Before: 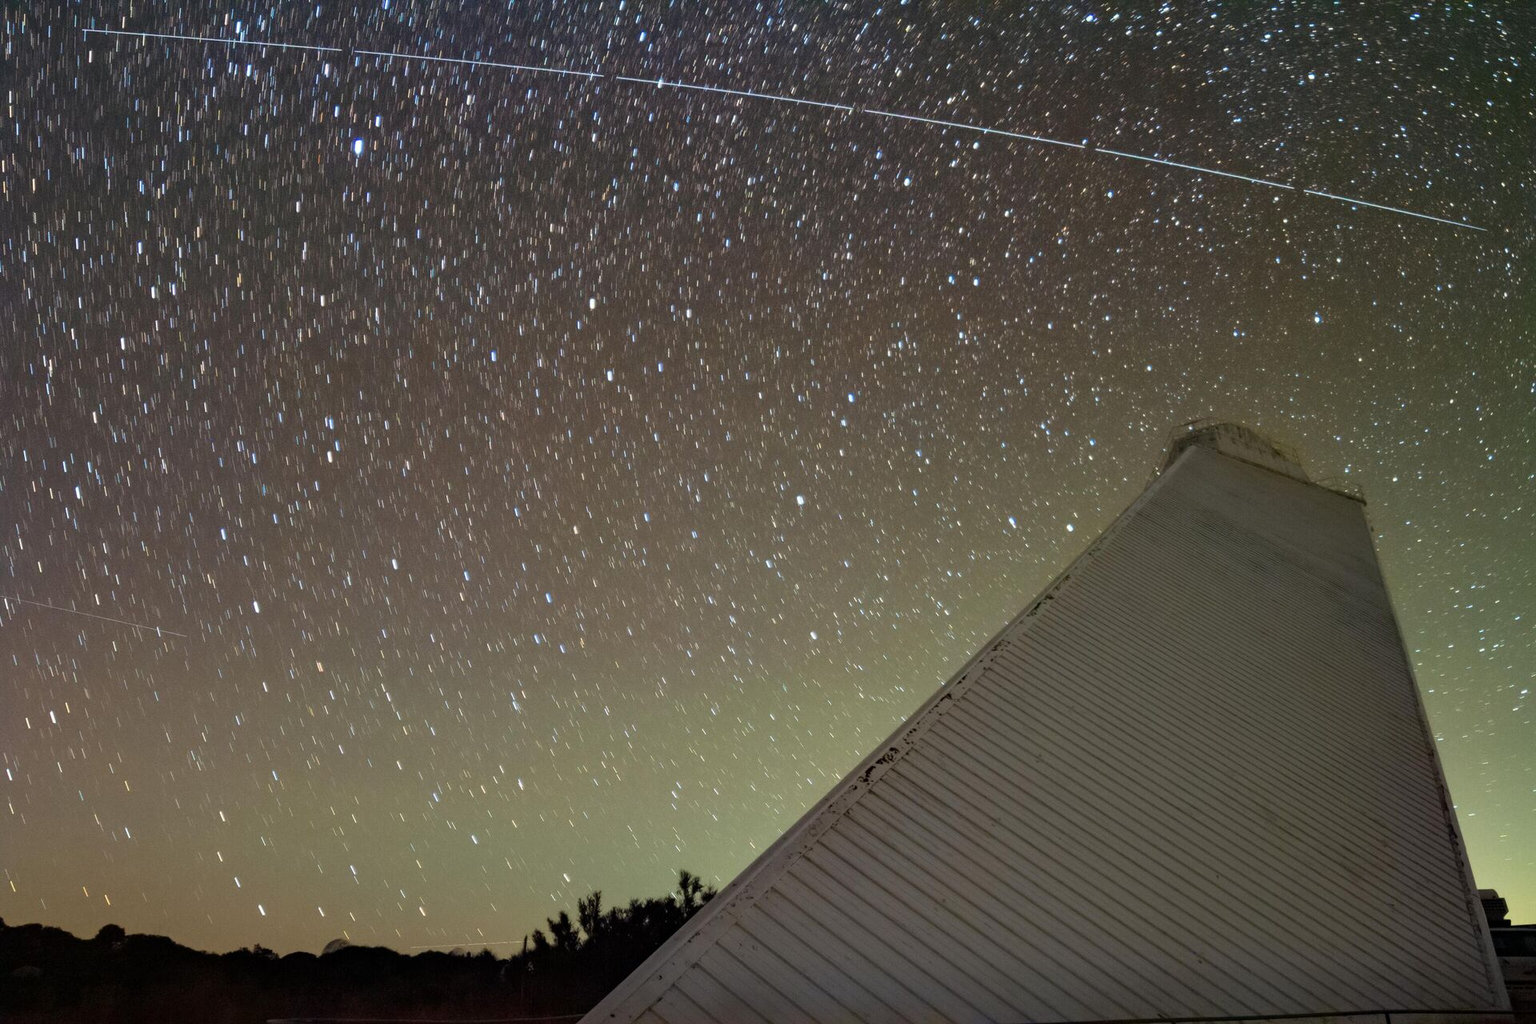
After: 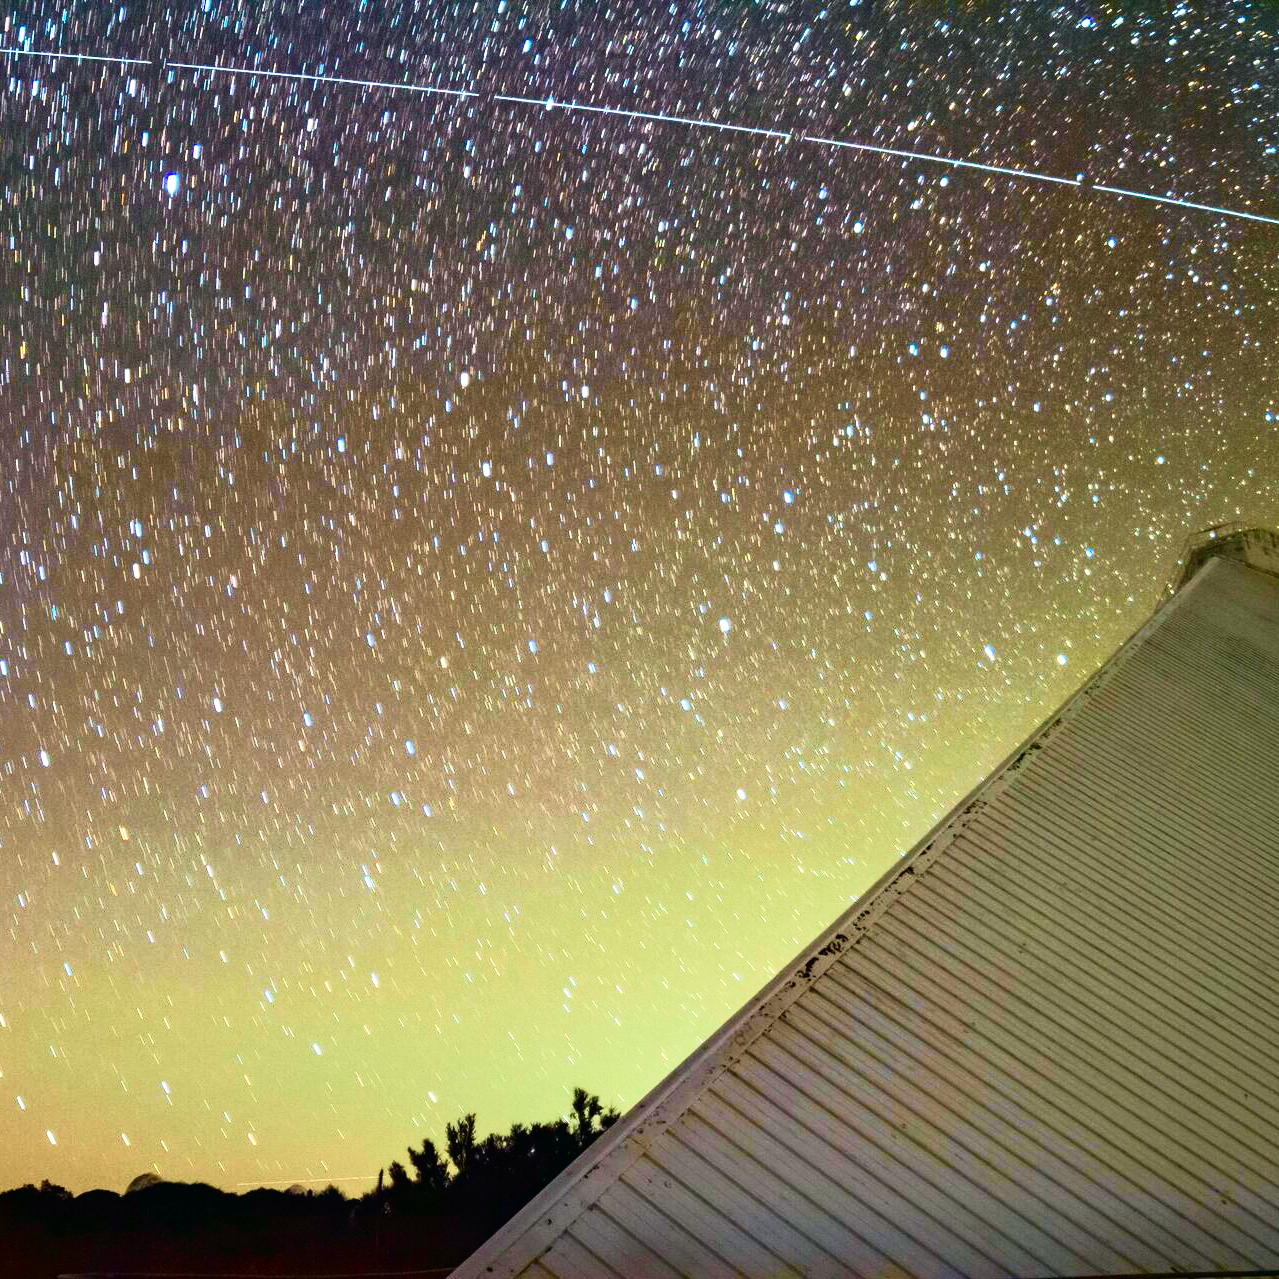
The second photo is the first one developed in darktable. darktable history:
crop and rotate: left 14.385%, right 18.948%
color balance rgb: linear chroma grading › global chroma 9%, perceptual saturation grading › global saturation 36%, perceptual saturation grading › shadows 35%, perceptual brilliance grading › global brilliance 15%, perceptual brilliance grading › shadows -35%, global vibrance 15%
rotate and perspective: crop left 0, crop top 0
white balance: red 0.988, blue 1.017
tone curve: curves: ch0 [(0, 0.008) (0.081, 0.044) (0.177, 0.123) (0.283, 0.253) (0.427, 0.441) (0.495, 0.524) (0.661, 0.756) (0.796, 0.859) (1, 0.951)]; ch1 [(0, 0) (0.161, 0.092) (0.35, 0.33) (0.392, 0.392) (0.427, 0.426) (0.479, 0.472) (0.505, 0.5) (0.521, 0.519) (0.567, 0.556) (0.583, 0.588) (0.625, 0.627) (0.678, 0.733) (1, 1)]; ch2 [(0, 0) (0.346, 0.362) (0.404, 0.427) (0.502, 0.499) (0.523, 0.522) (0.544, 0.561) (0.58, 0.59) (0.629, 0.642) (0.717, 0.678) (1, 1)], color space Lab, independent channels, preserve colors none
exposure: black level correction 0, exposure 0.95 EV, compensate exposure bias true, compensate highlight preservation false
sharpen: radius 2.883, amount 0.868, threshold 47.523
velvia: on, module defaults
